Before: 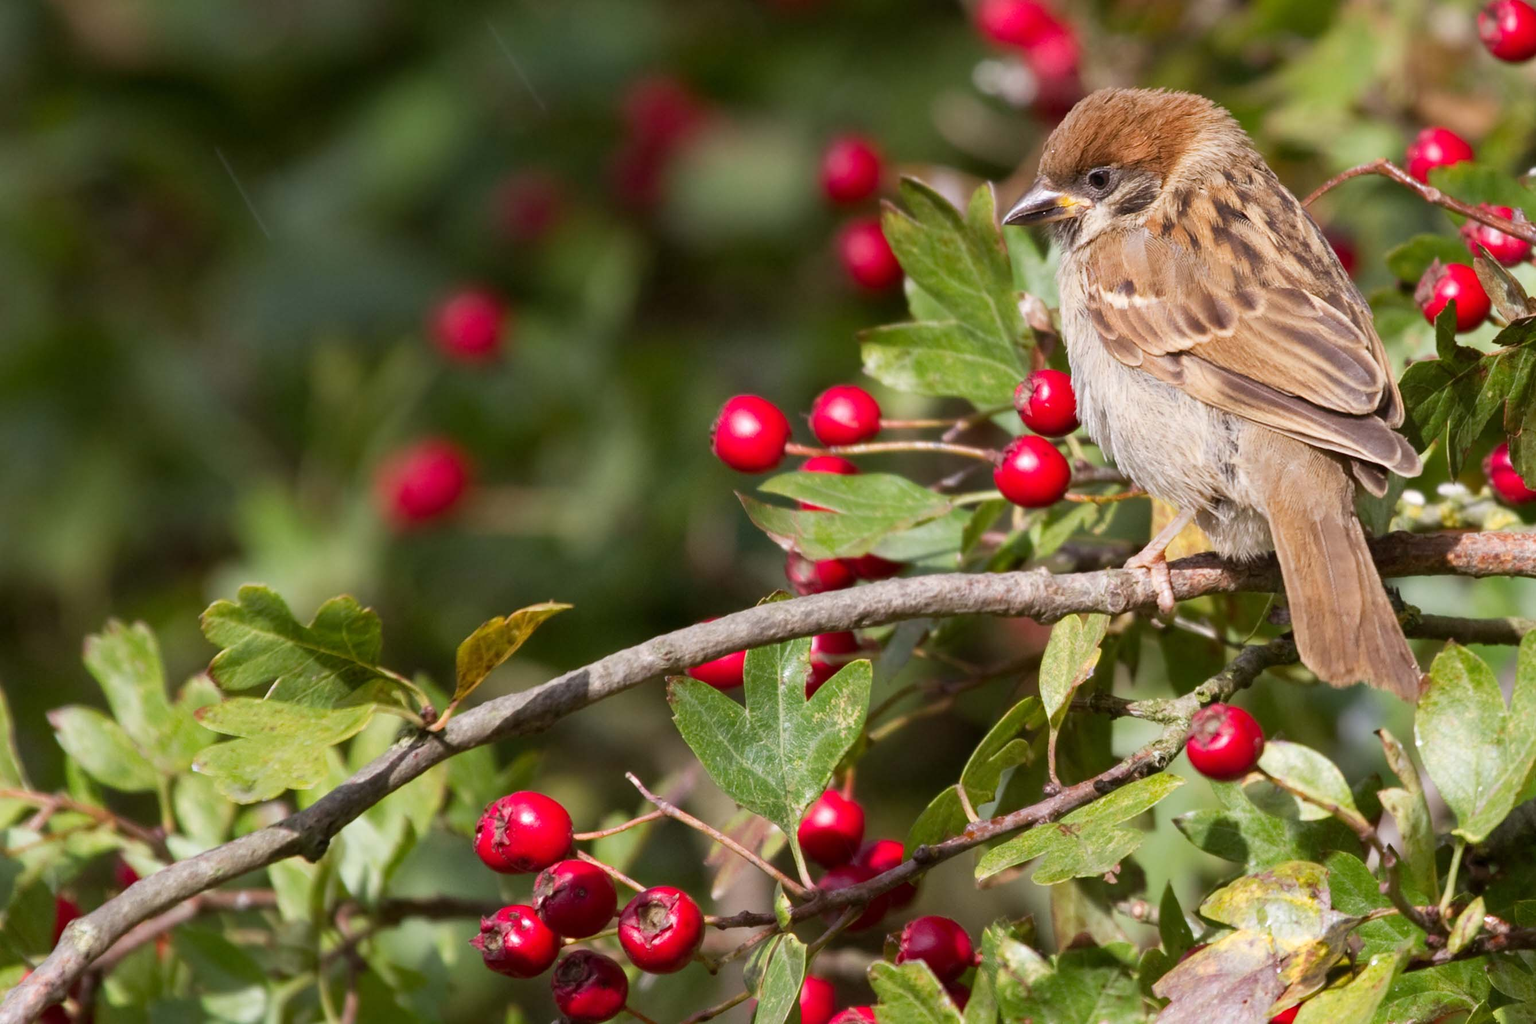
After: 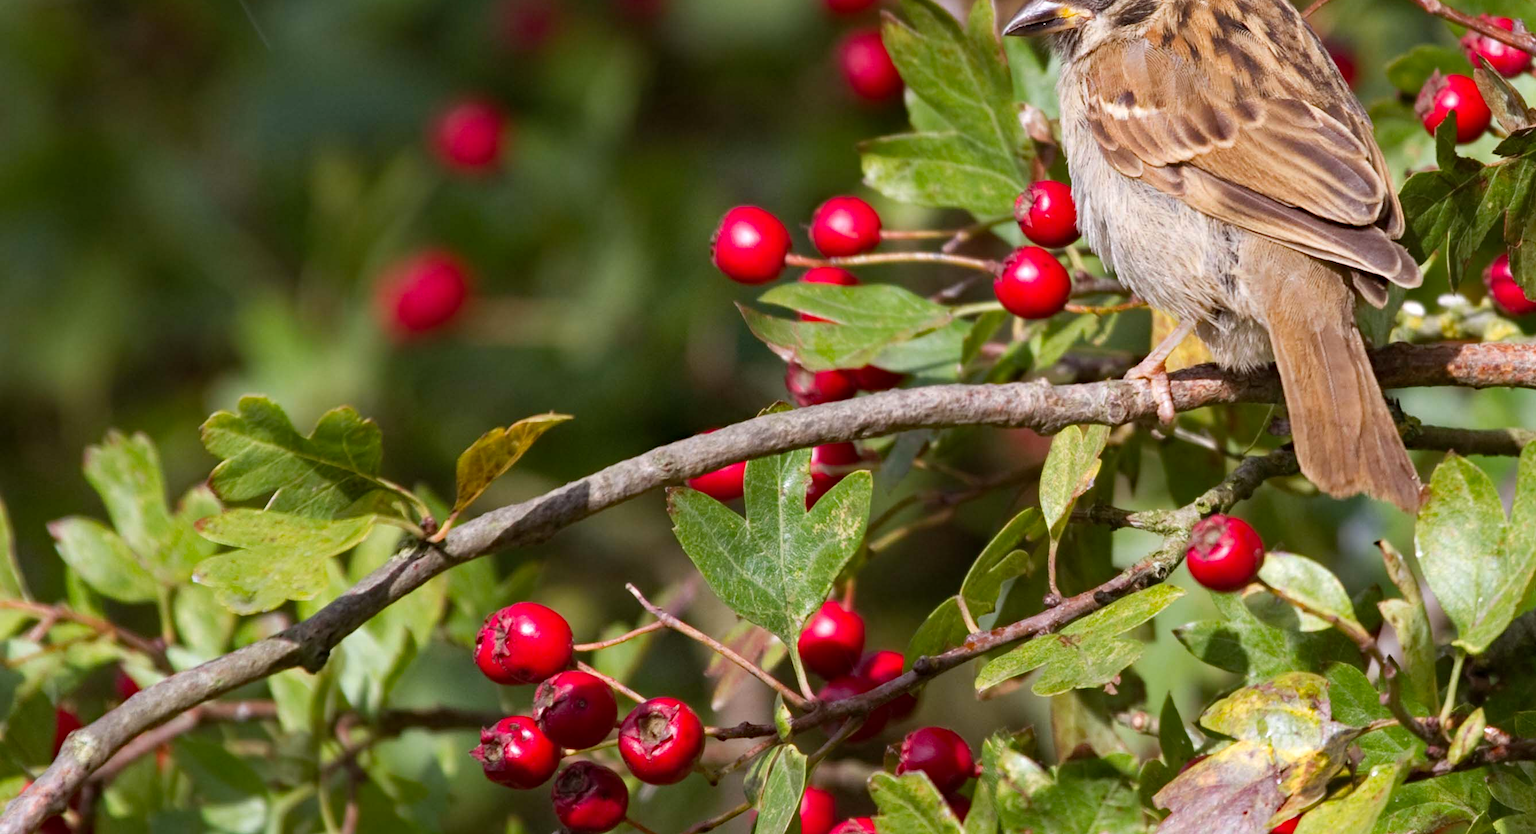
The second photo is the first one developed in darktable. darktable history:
crop and rotate: top 18.507%
white balance: emerald 1
haze removal: strength 0.29, distance 0.25, compatibility mode true, adaptive false
